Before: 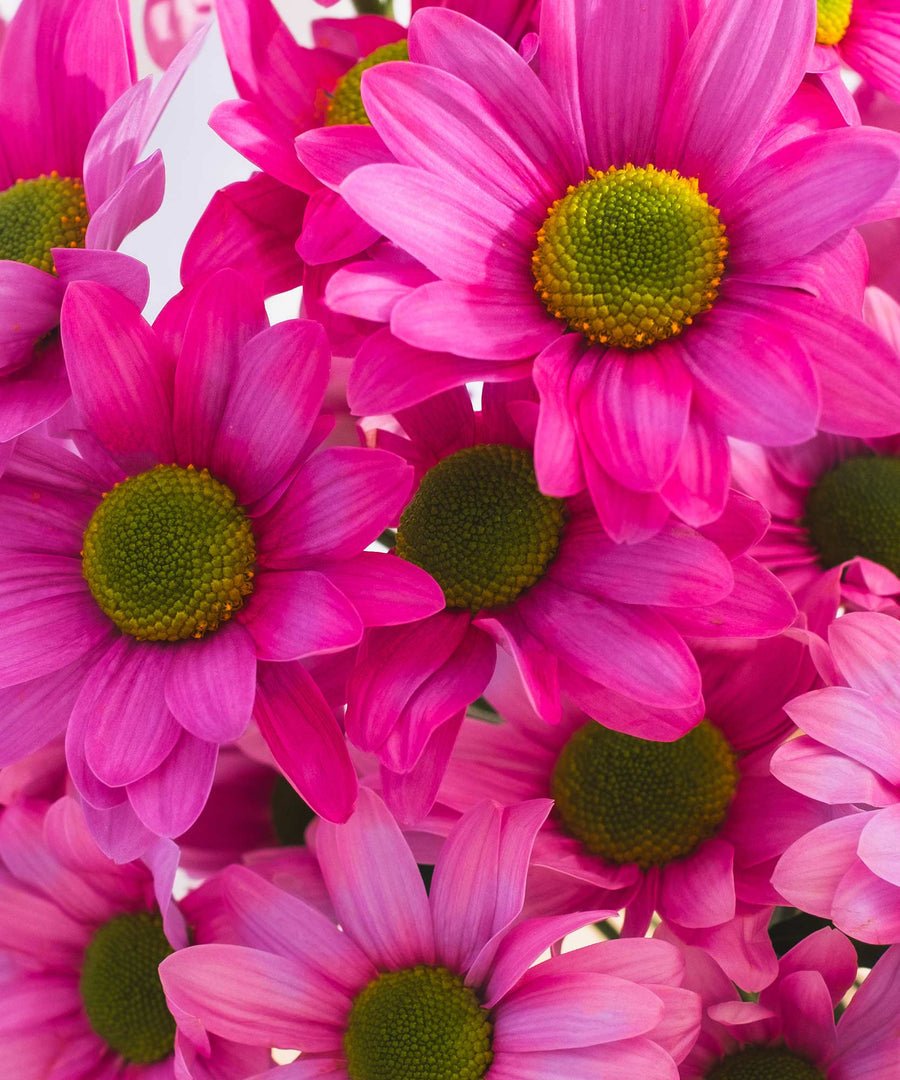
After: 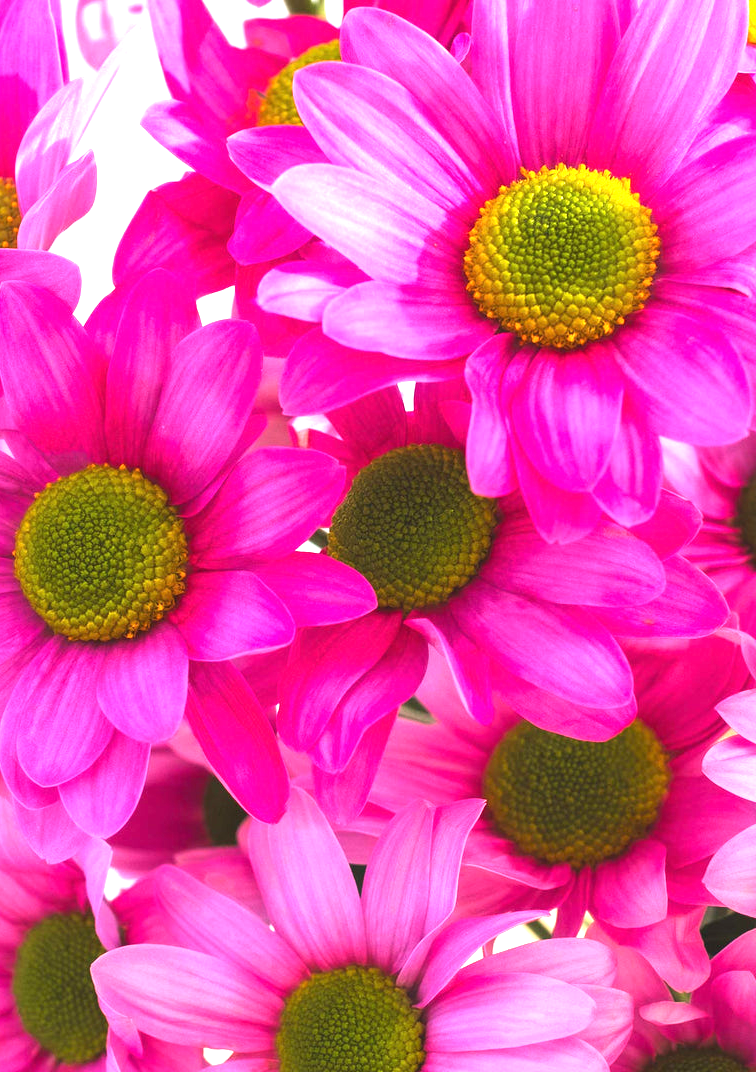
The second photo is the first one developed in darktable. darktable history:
crop: left 7.598%, right 7.873%
exposure: black level correction 0, exposure 1.2 EV, compensate highlight preservation false
